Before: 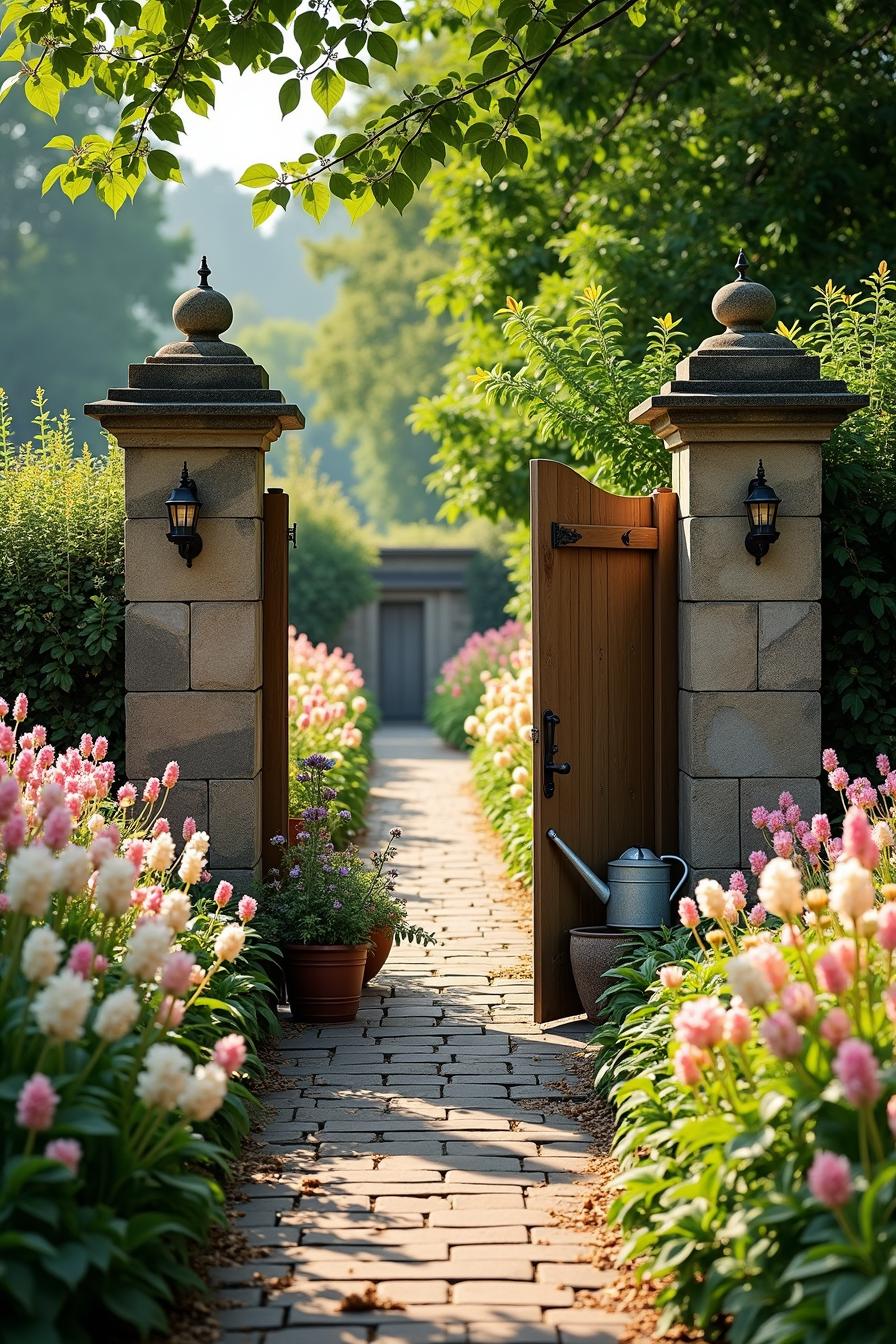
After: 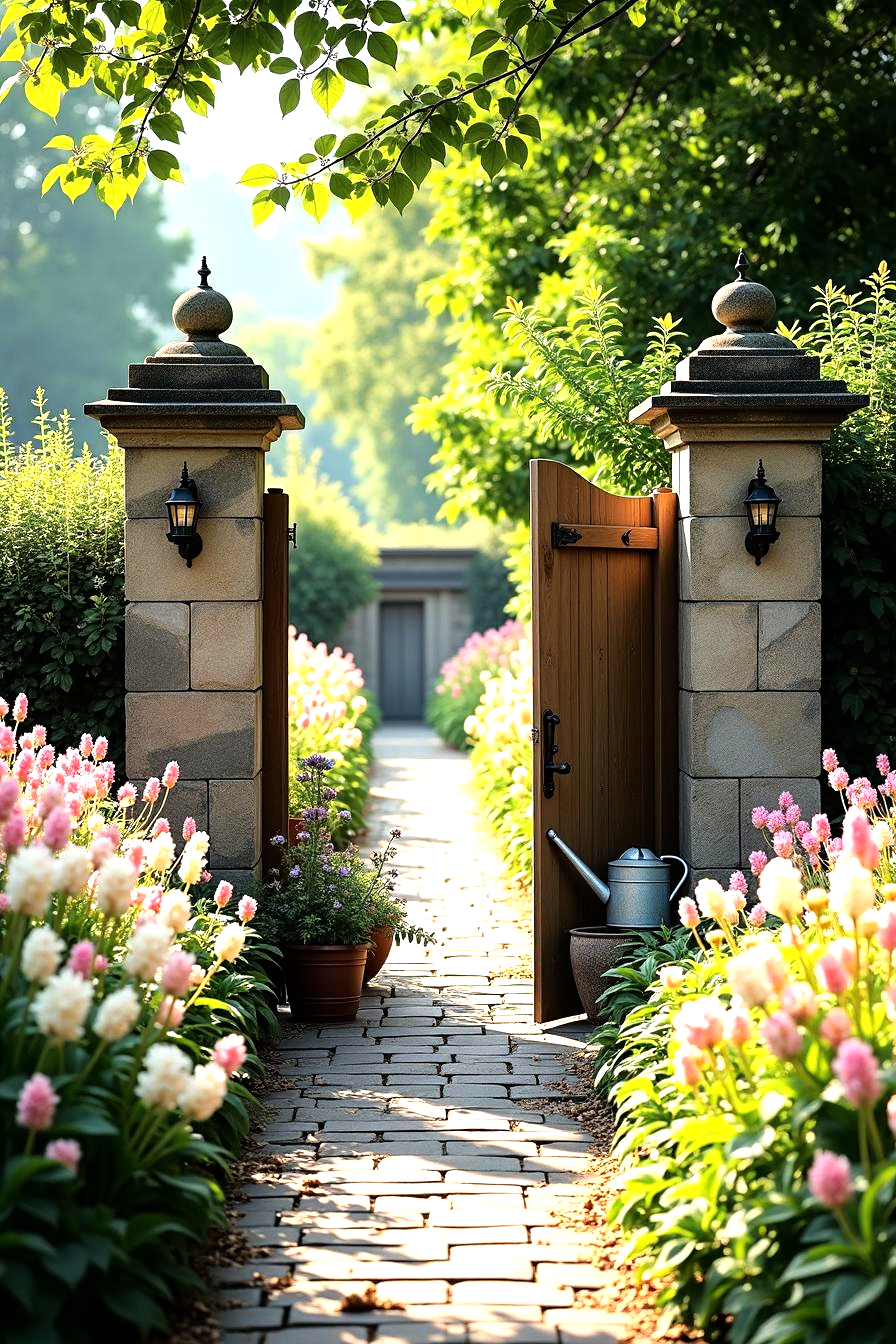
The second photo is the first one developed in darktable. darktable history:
tone equalizer: -8 EV -1.09 EV, -7 EV -1.02 EV, -6 EV -0.865 EV, -5 EV -0.584 EV, -3 EV 0.606 EV, -2 EV 0.889 EV, -1 EV 1.01 EV, +0 EV 1.06 EV
